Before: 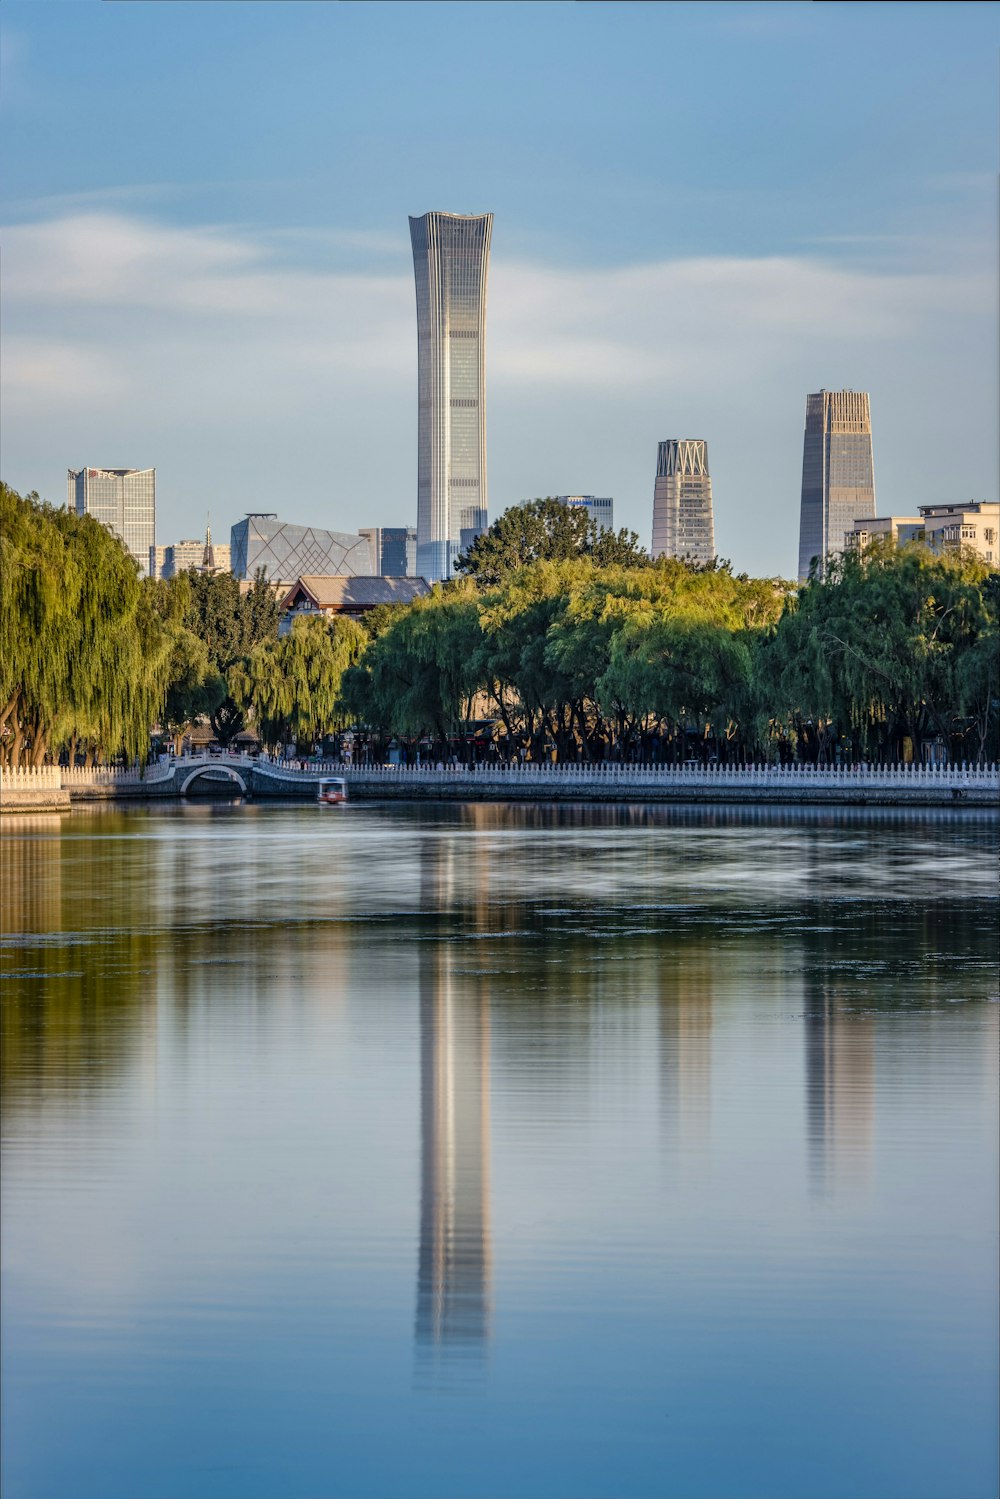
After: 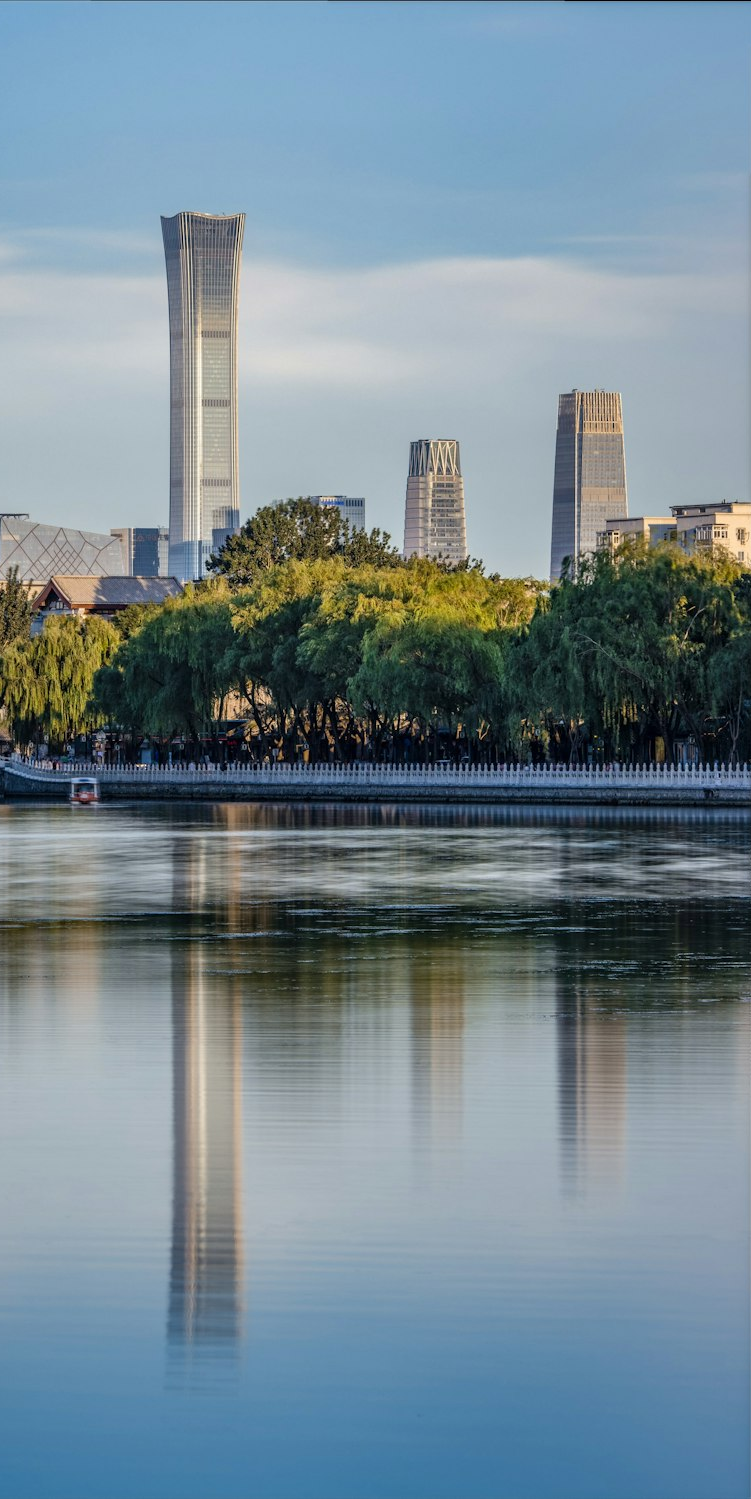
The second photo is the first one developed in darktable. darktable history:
crop and rotate: left 24.899%
